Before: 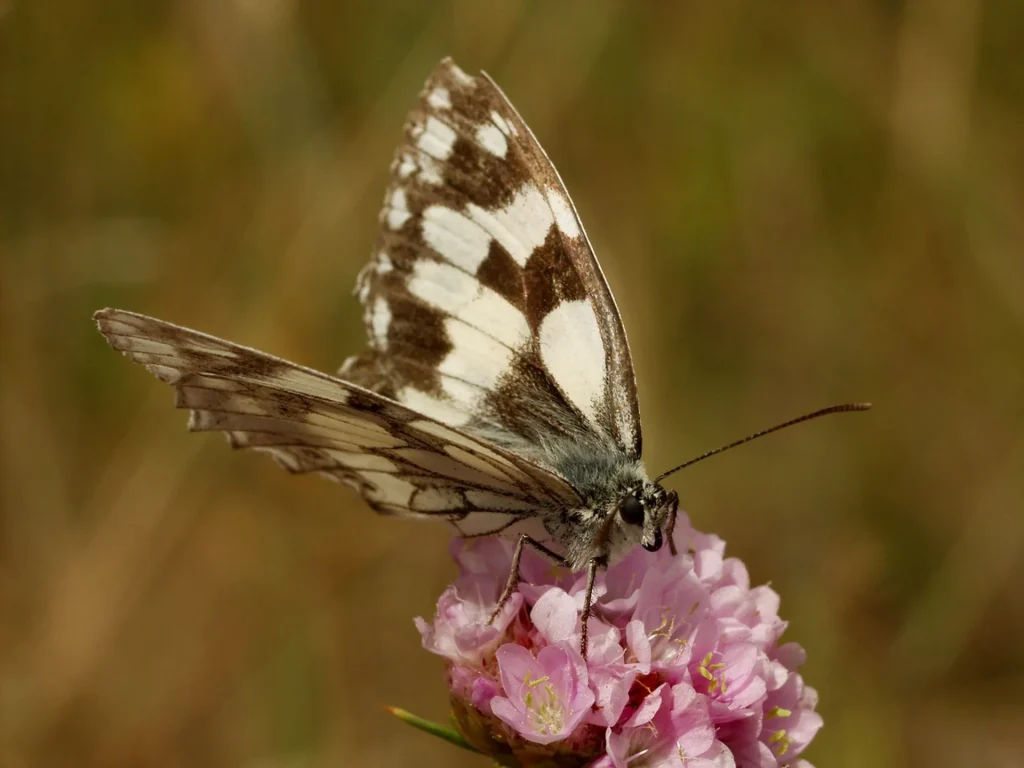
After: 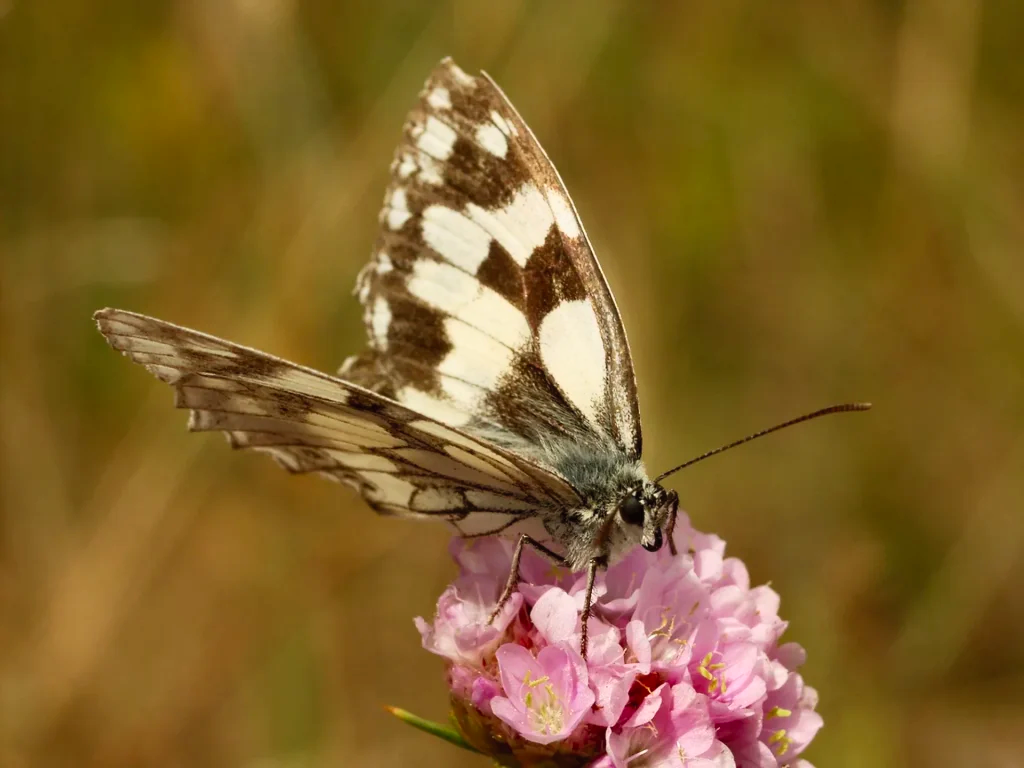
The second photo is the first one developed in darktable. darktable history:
contrast brightness saturation: contrast 0.2, brightness 0.166, saturation 0.221
